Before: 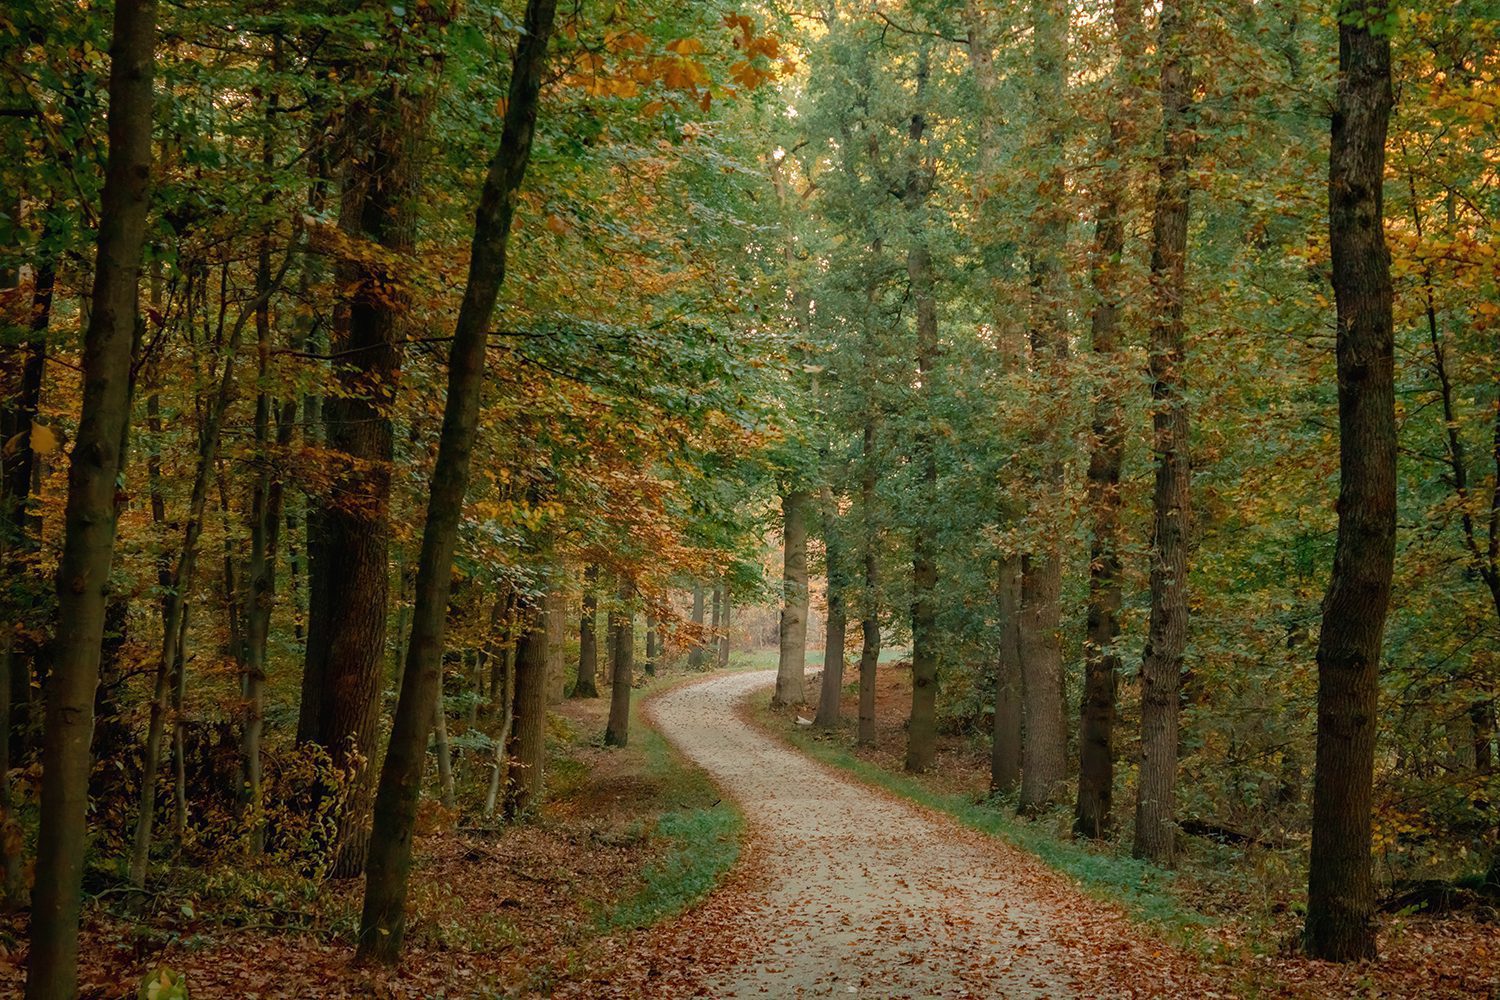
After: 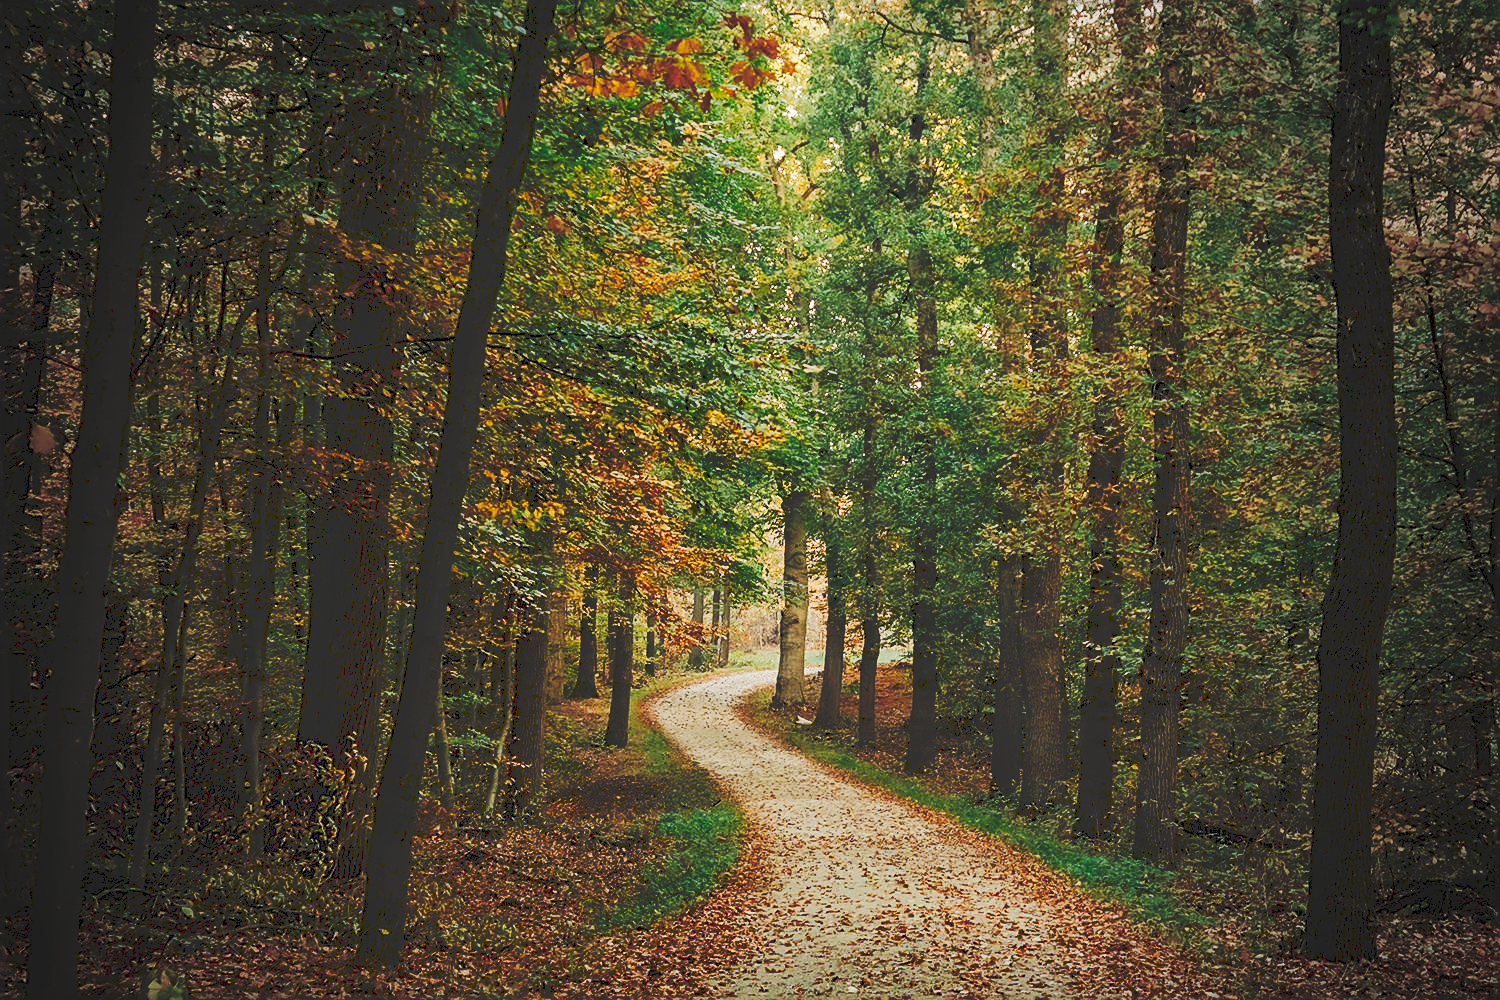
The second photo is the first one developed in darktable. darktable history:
vignetting: fall-off start 64.63%, center (-0.034, 0.148), width/height ratio 0.881
tone curve: curves: ch0 [(0, 0) (0.003, 0.184) (0.011, 0.184) (0.025, 0.189) (0.044, 0.192) (0.069, 0.194) (0.1, 0.2) (0.136, 0.202) (0.177, 0.206) (0.224, 0.214) (0.277, 0.243) (0.335, 0.297) (0.399, 0.39) (0.468, 0.508) (0.543, 0.653) (0.623, 0.754) (0.709, 0.834) (0.801, 0.887) (0.898, 0.925) (1, 1)], preserve colors none
sharpen: on, module defaults
